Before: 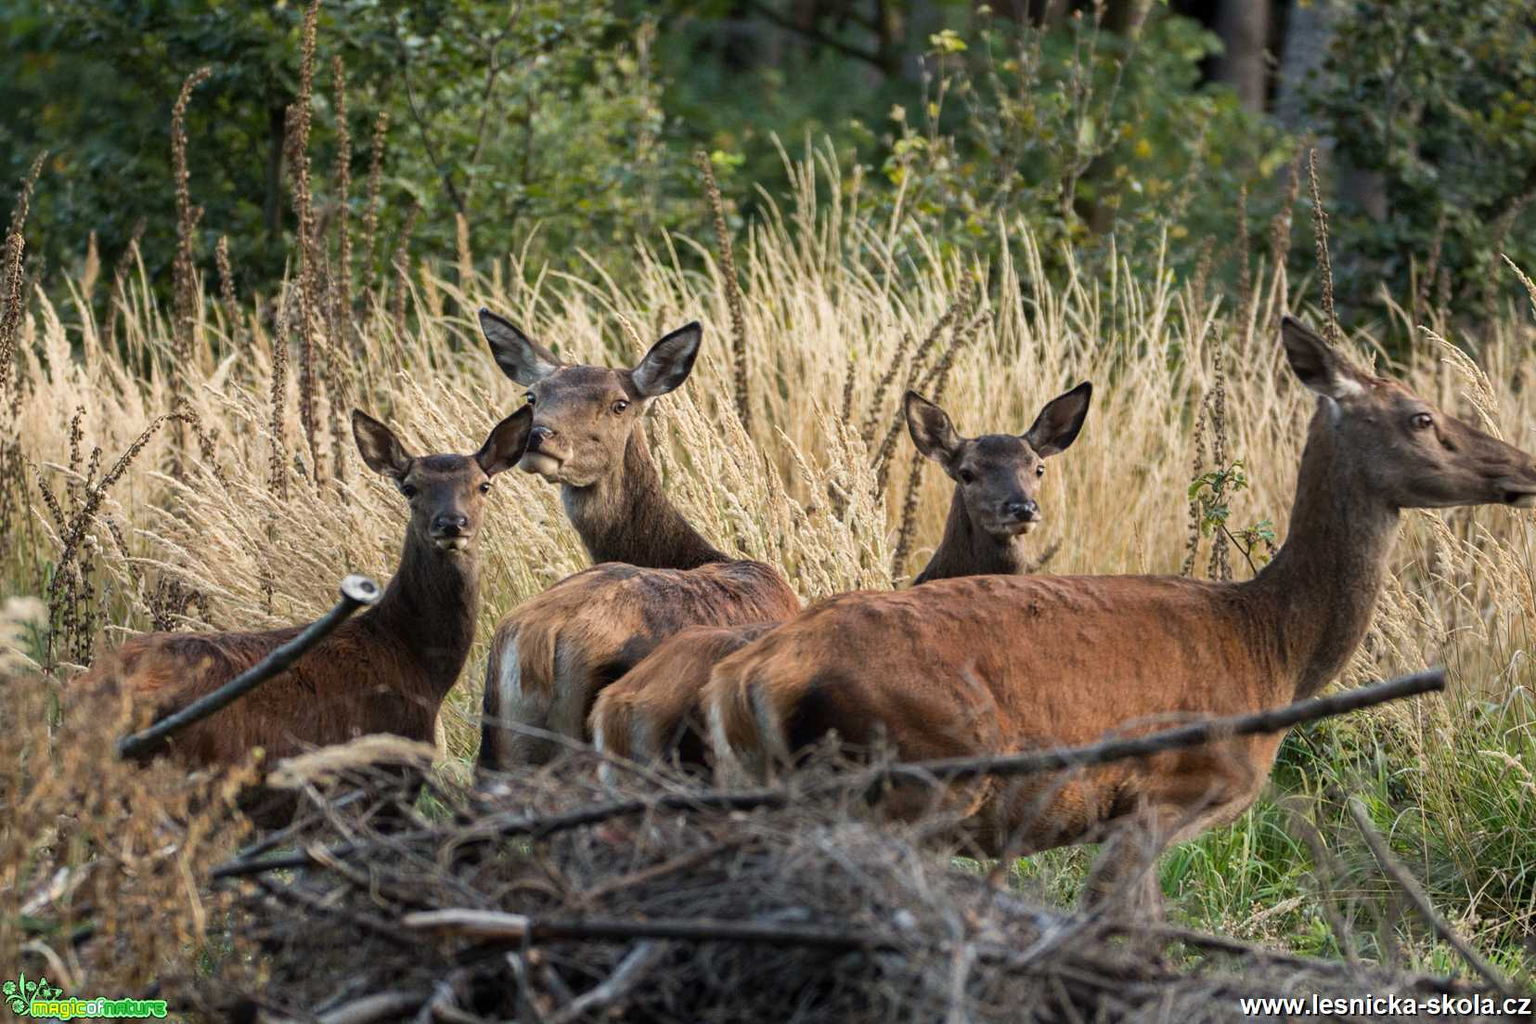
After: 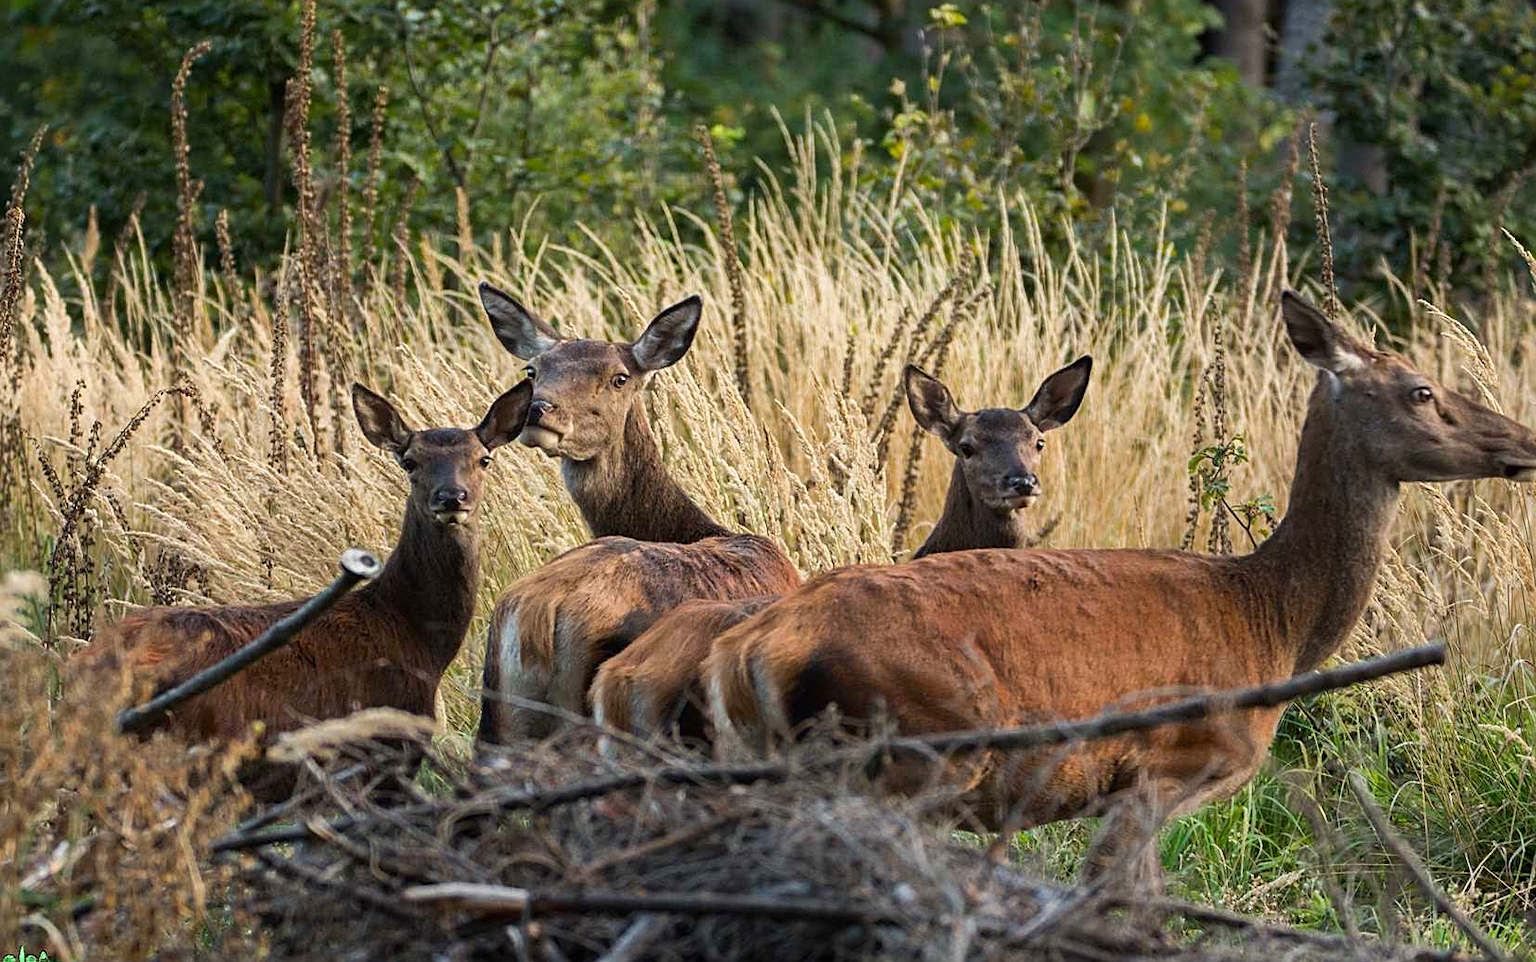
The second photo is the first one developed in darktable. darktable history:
crop and rotate: top 2.624%, bottom 3.271%
sharpen: on, module defaults
tone equalizer: edges refinement/feathering 500, mask exposure compensation -1.57 EV, preserve details no
contrast brightness saturation: contrast 0.044, saturation 0.16
exposure: compensate highlight preservation false
